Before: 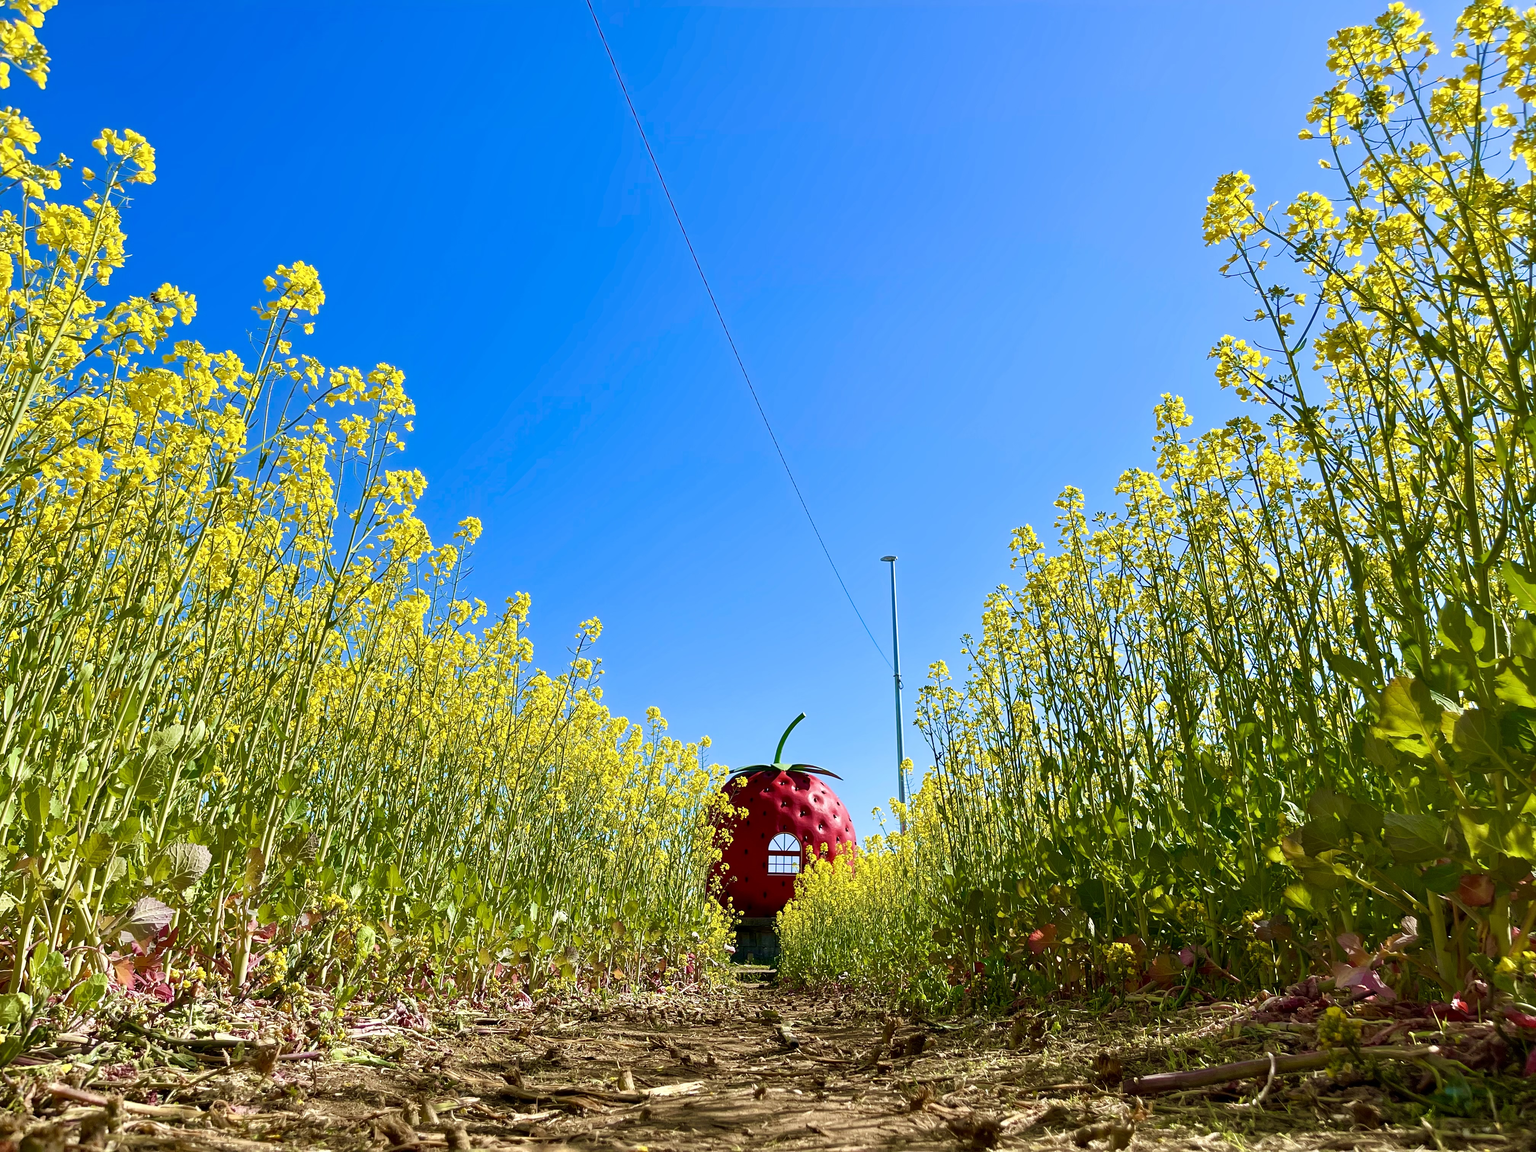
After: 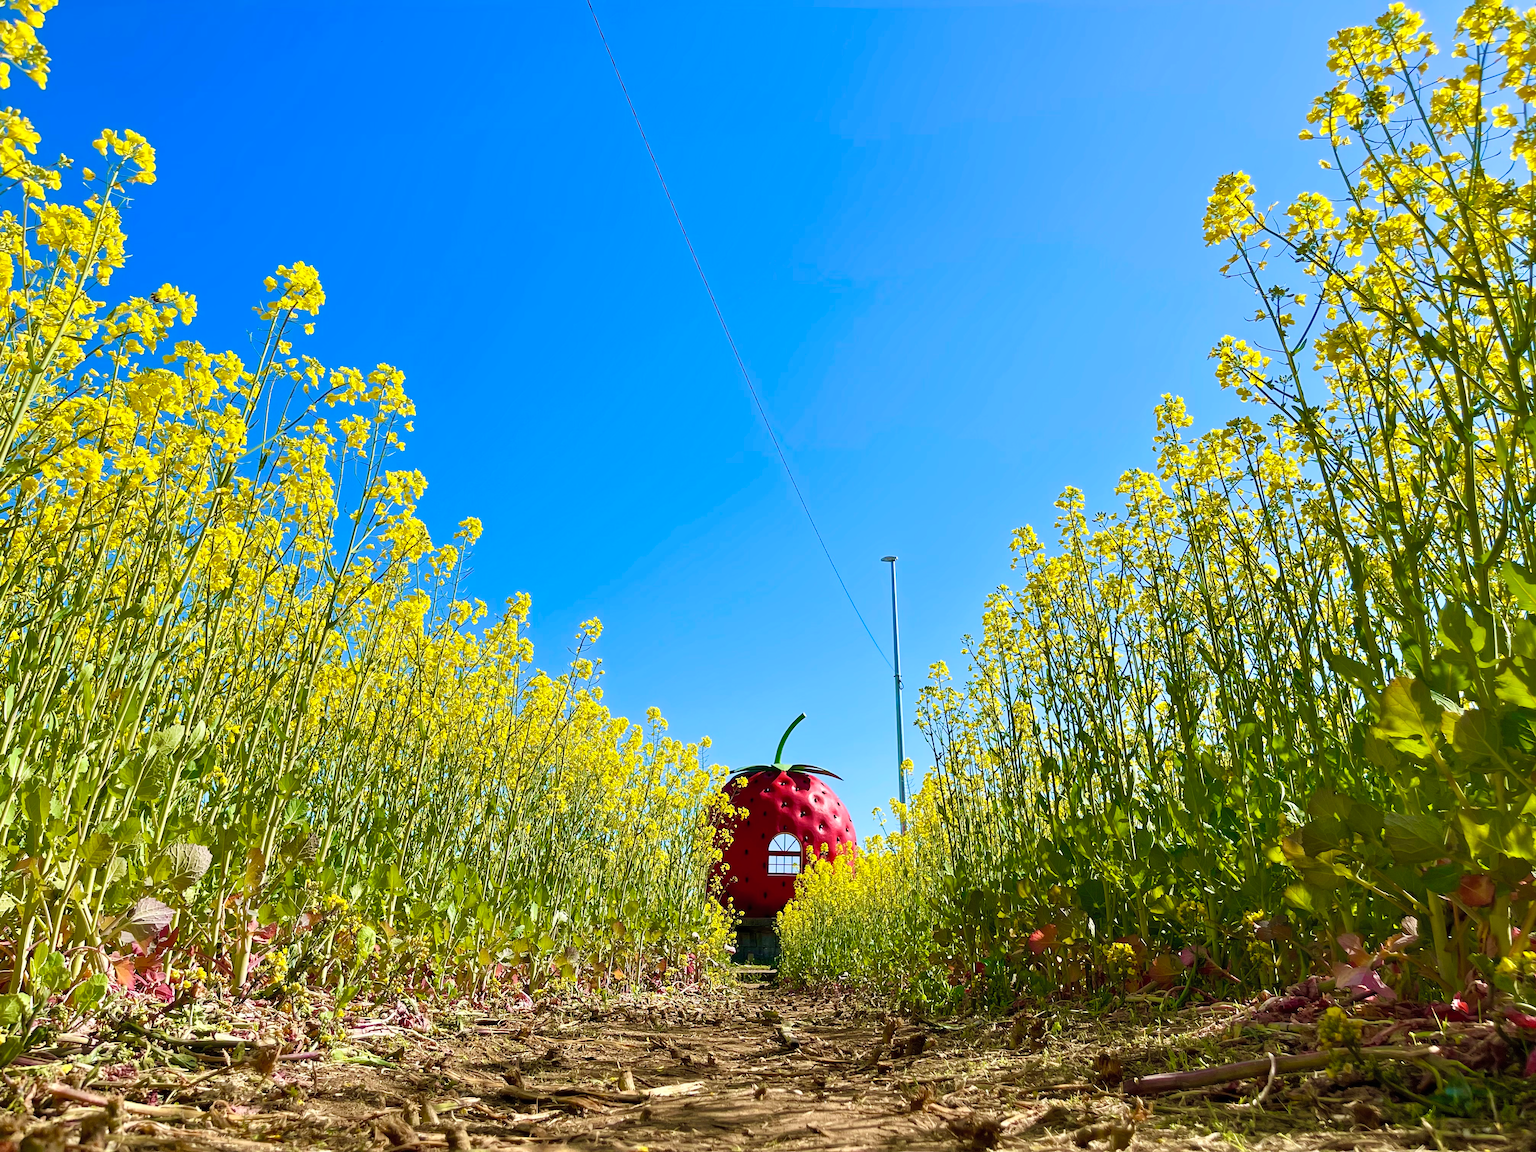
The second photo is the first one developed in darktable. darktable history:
contrast brightness saturation: contrast 0.051, brightness 0.056, saturation 0.011
